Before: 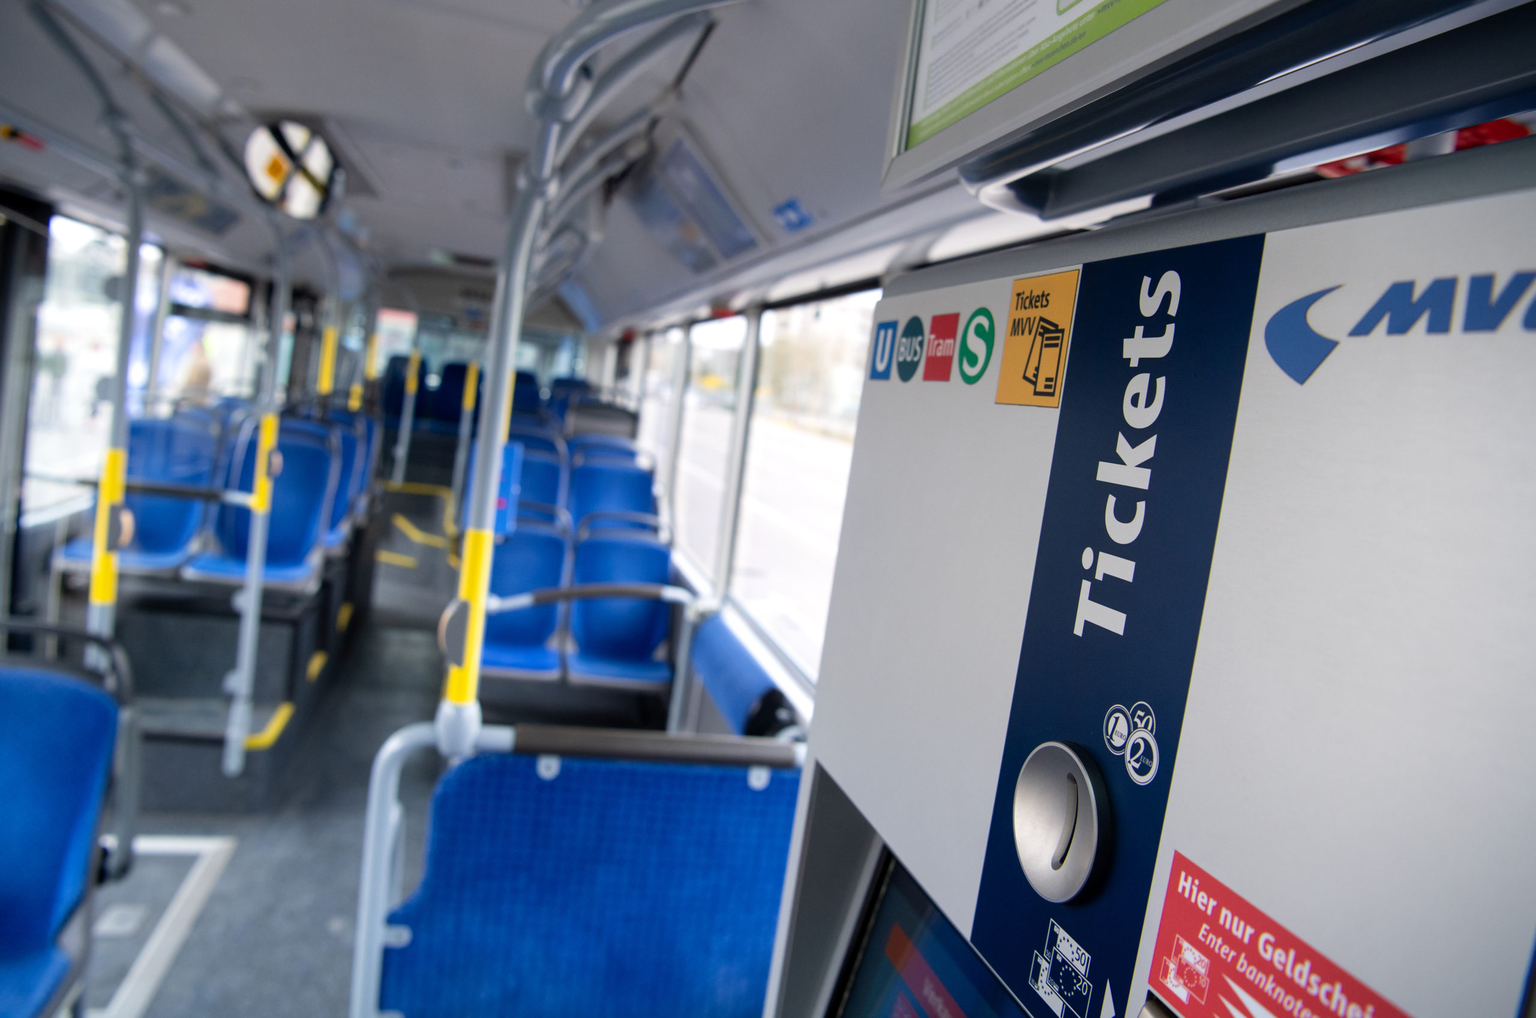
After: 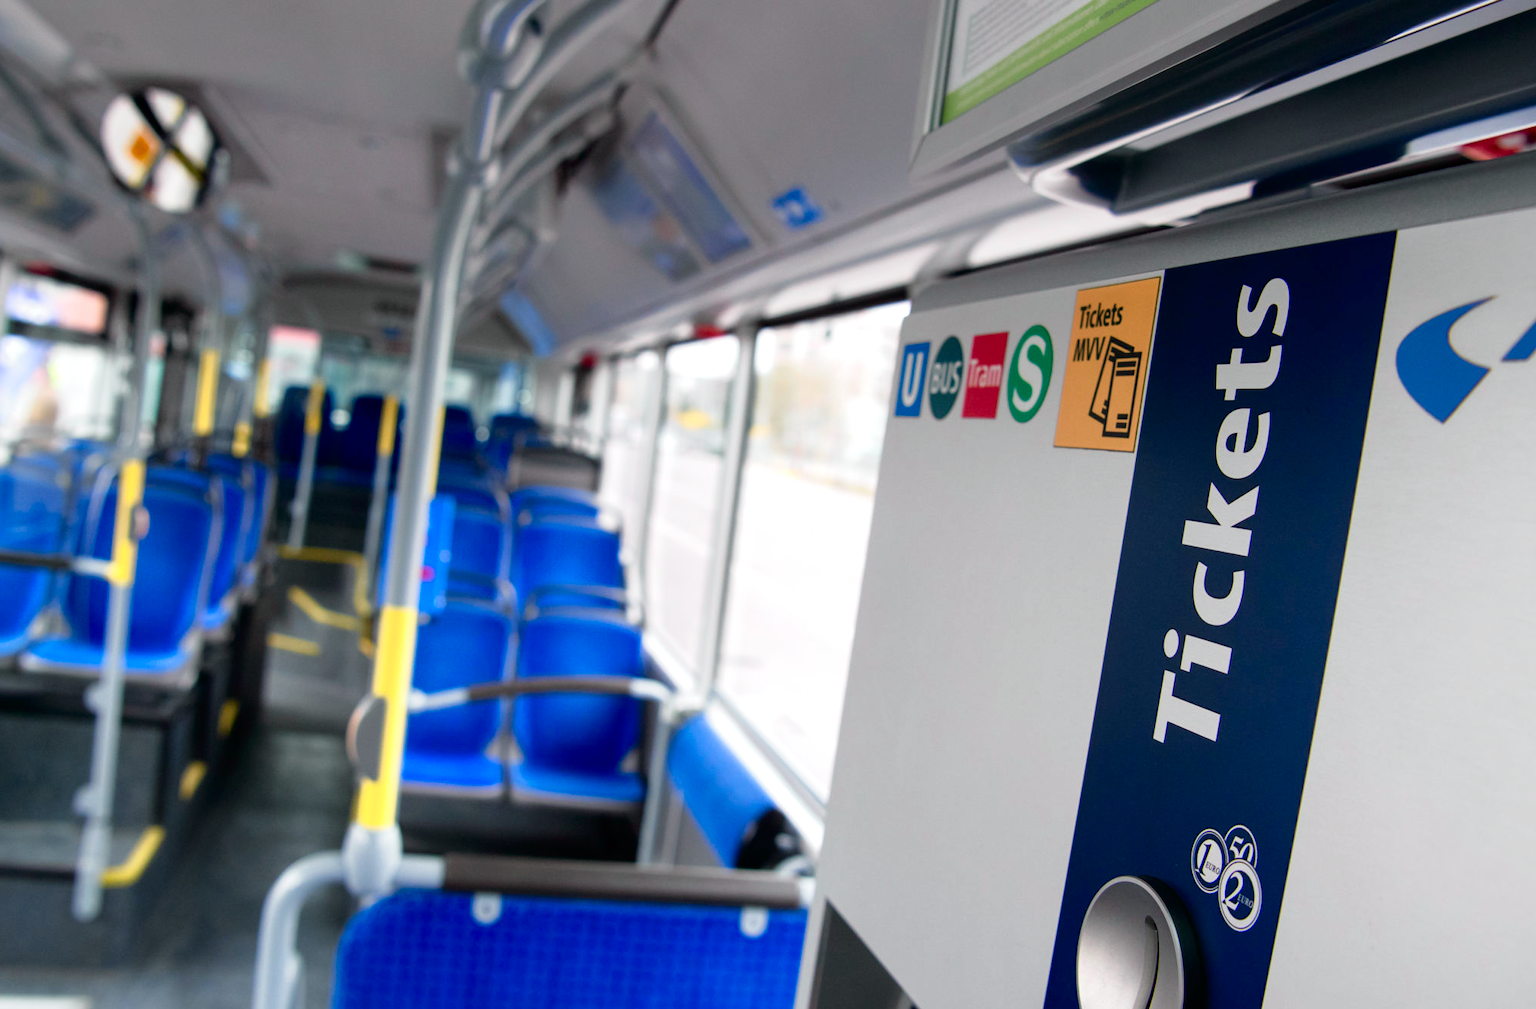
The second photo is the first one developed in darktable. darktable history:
crop and rotate: left 10.77%, top 5.1%, right 10.41%, bottom 16.76%
tone curve: curves: ch0 [(0, 0) (0.058, 0.027) (0.214, 0.183) (0.304, 0.288) (0.561, 0.554) (0.687, 0.677) (0.768, 0.768) (0.858, 0.861) (0.986, 0.957)]; ch1 [(0, 0) (0.172, 0.123) (0.312, 0.296) (0.437, 0.429) (0.471, 0.469) (0.502, 0.5) (0.513, 0.515) (0.583, 0.604) (0.631, 0.659) (0.703, 0.721) (0.889, 0.924) (1, 1)]; ch2 [(0, 0) (0.411, 0.424) (0.485, 0.497) (0.502, 0.5) (0.517, 0.511) (0.566, 0.573) (0.622, 0.613) (0.709, 0.677) (1, 1)], color space Lab, independent channels, preserve colors none
color balance rgb: linear chroma grading › shadows 32%, linear chroma grading › global chroma -2%, linear chroma grading › mid-tones 4%, perceptual saturation grading › global saturation -2%, perceptual saturation grading › highlights -8%, perceptual saturation grading › mid-tones 8%, perceptual saturation grading › shadows 4%, perceptual brilliance grading › highlights 8%, perceptual brilliance grading › mid-tones 4%, perceptual brilliance grading › shadows 2%, global vibrance 16%, saturation formula JzAzBz (2021)
